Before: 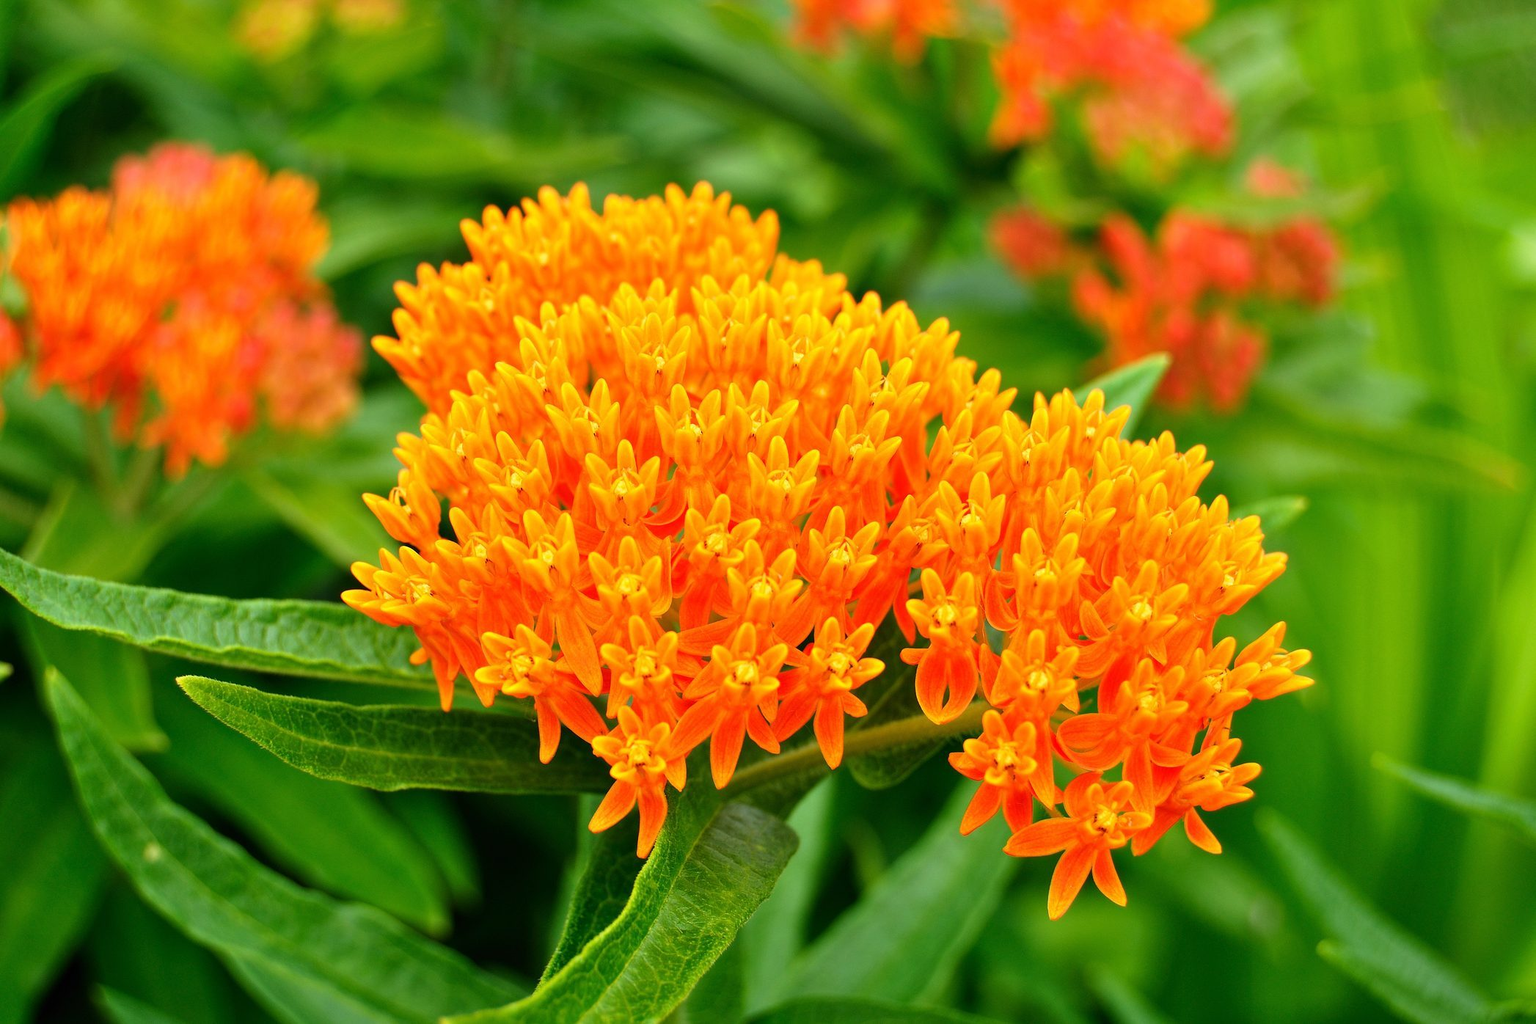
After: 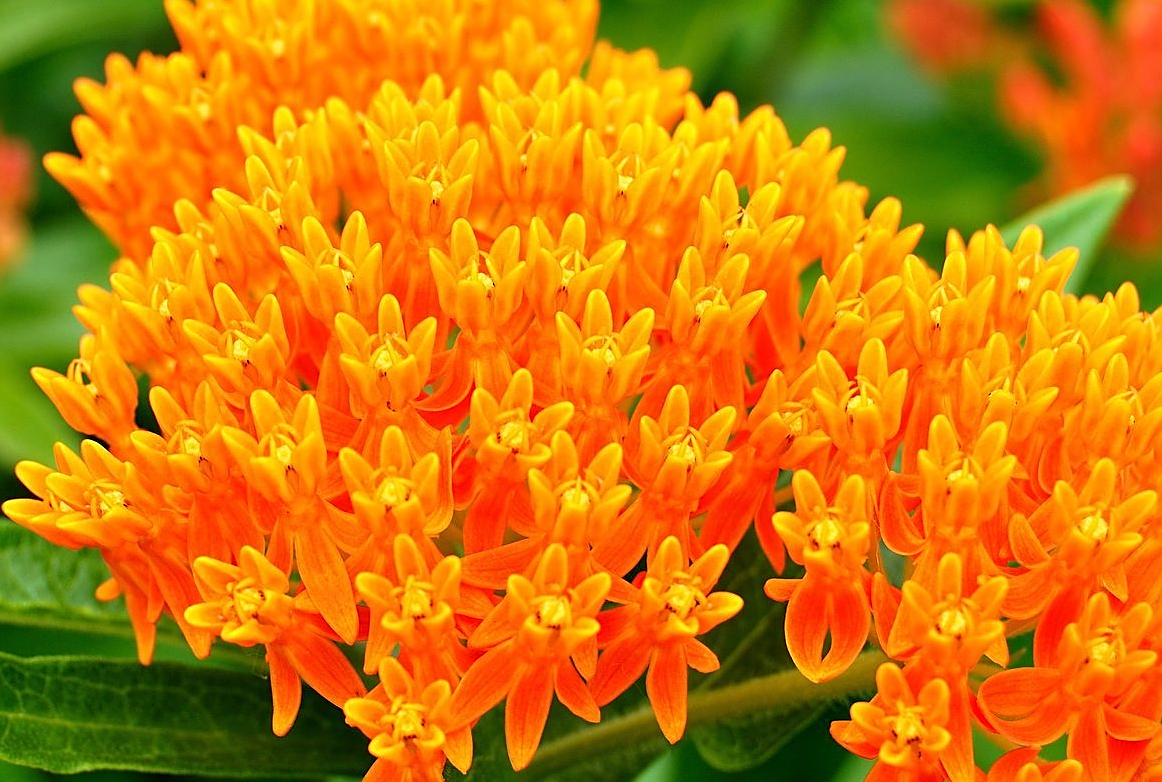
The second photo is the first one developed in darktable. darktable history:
sharpen: on, module defaults
crop and rotate: left 22.124%, top 21.85%, right 22.349%, bottom 22.086%
